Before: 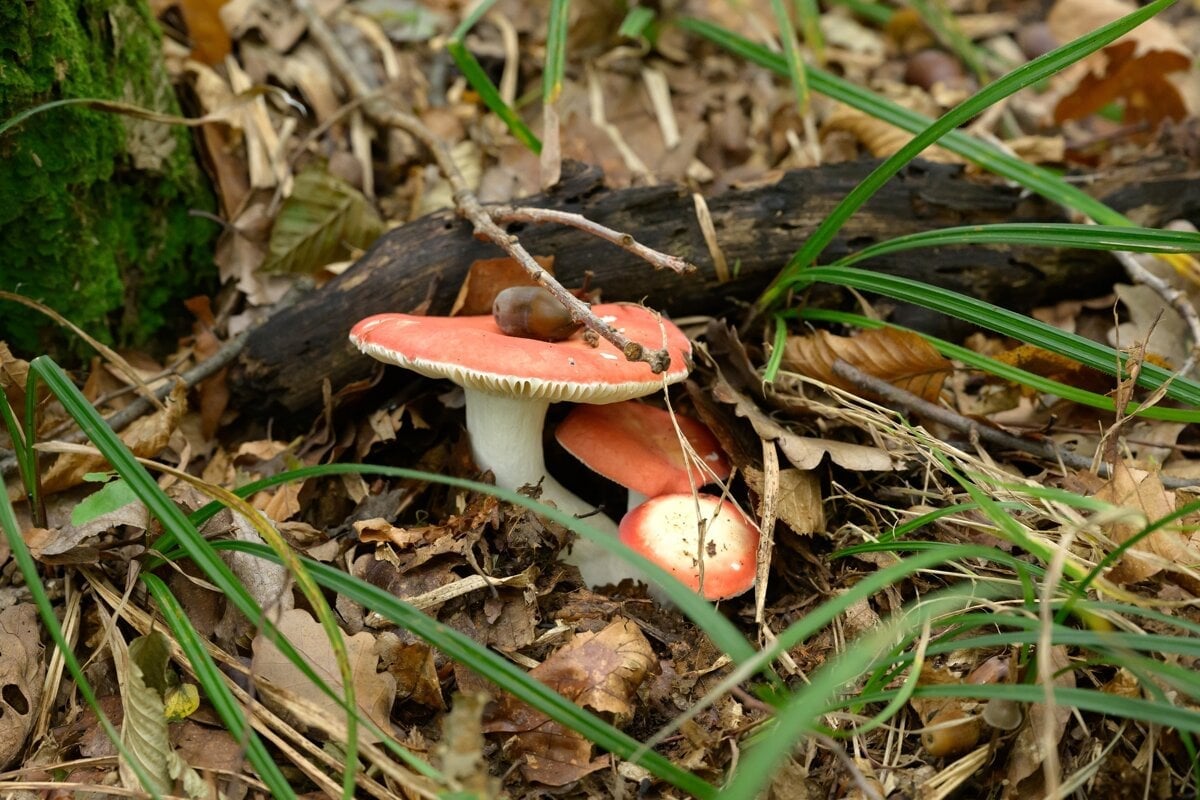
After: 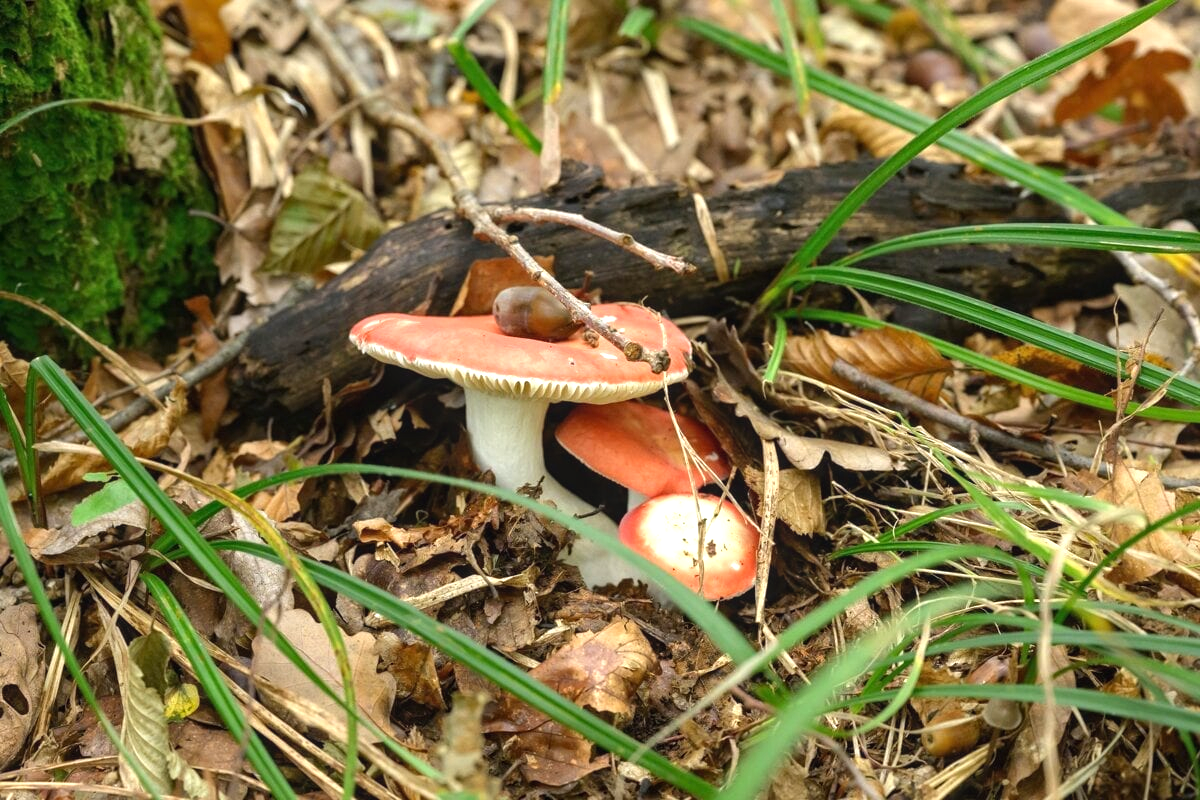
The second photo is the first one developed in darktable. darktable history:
exposure: black level correction 0, exposure 0.7 EV, compensate exposure bias true, compensate highlight preservation false
local contrast: detail 110%
